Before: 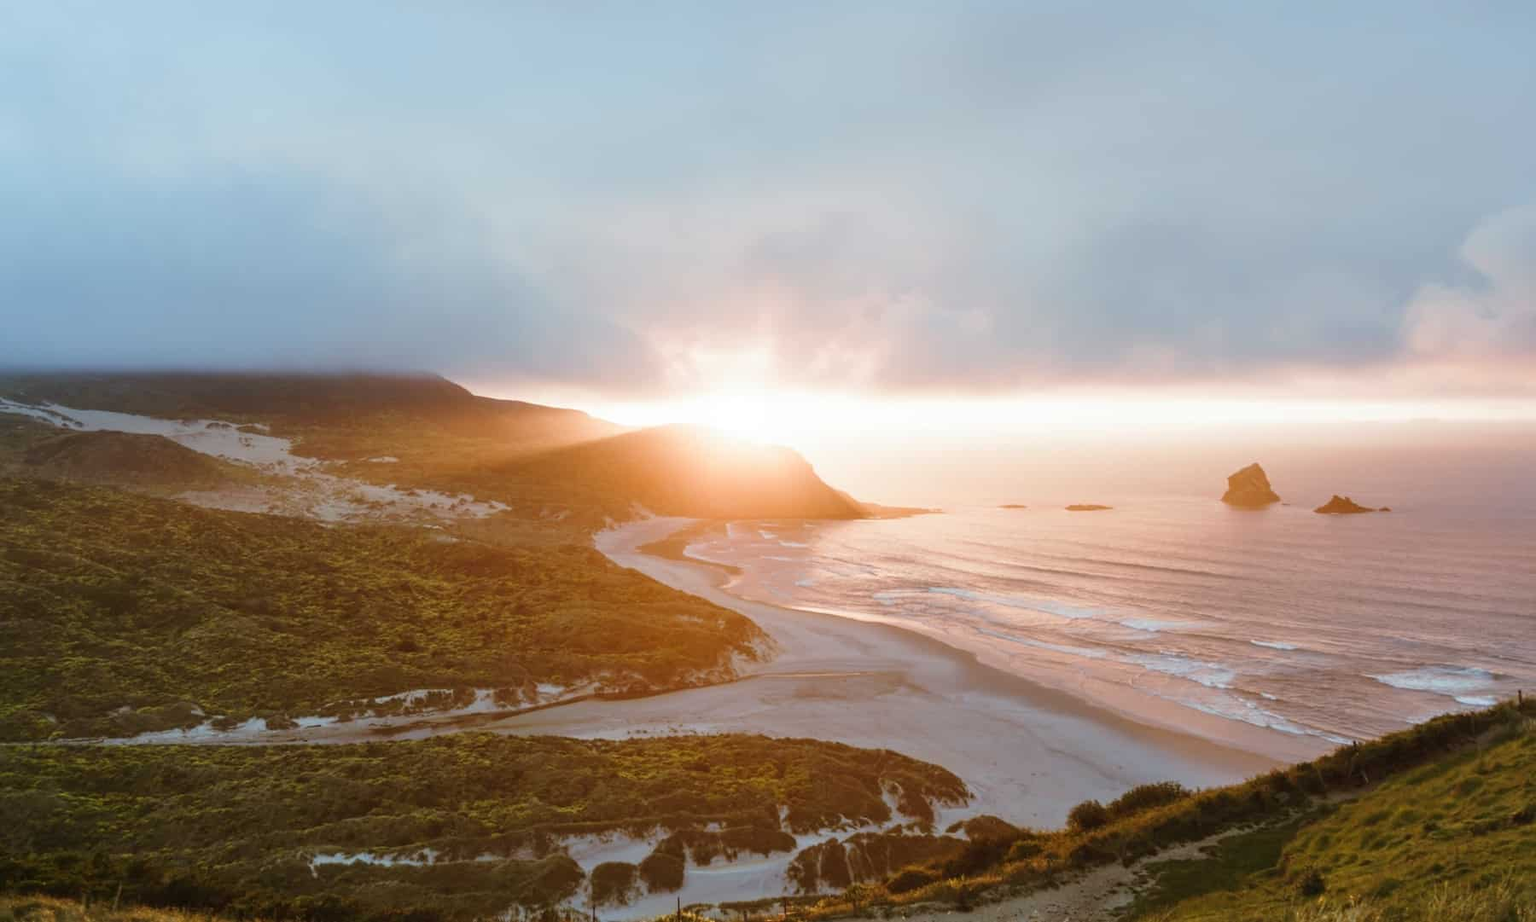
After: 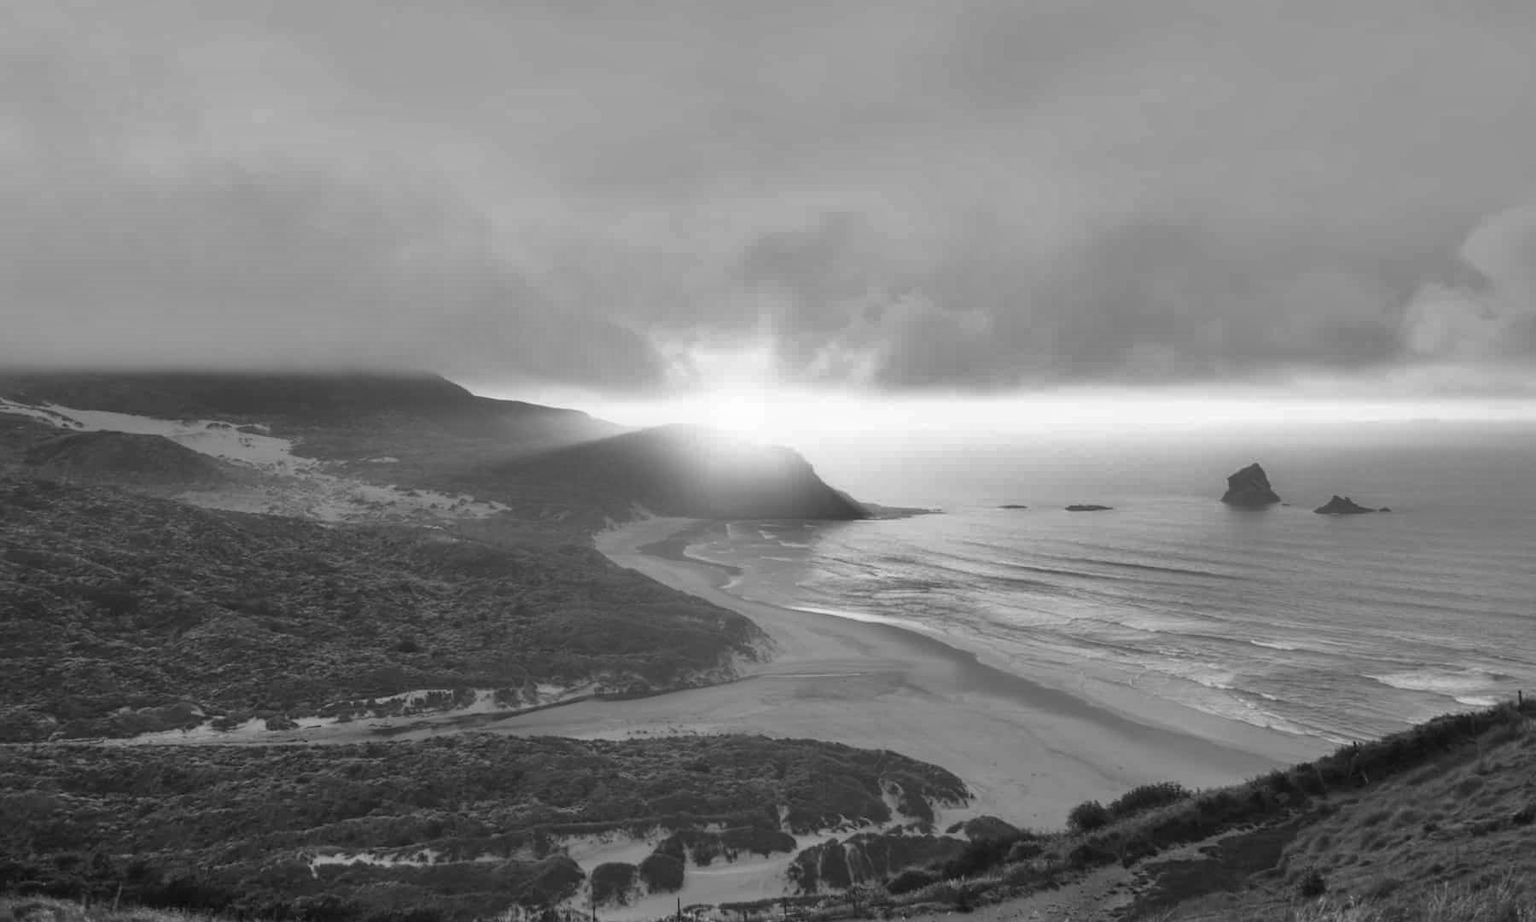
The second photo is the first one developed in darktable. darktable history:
monochrome: a -11.7, b 1.62, size 0.5, highlights 0.38
shadows and highlights: shadows 30.63, highlights -63.22, shadows color adjustment 98%, highlights color adjustment 58.61%, soften with gaussian
